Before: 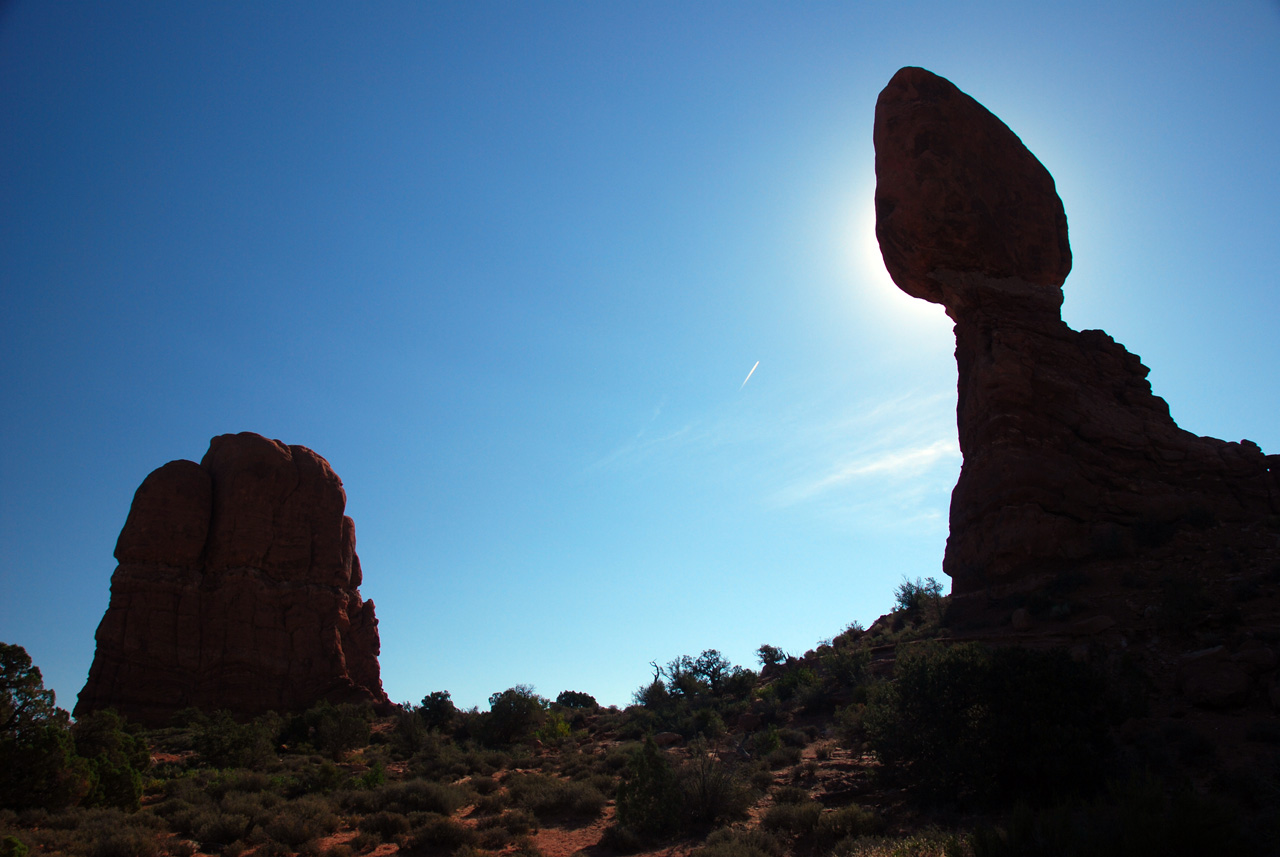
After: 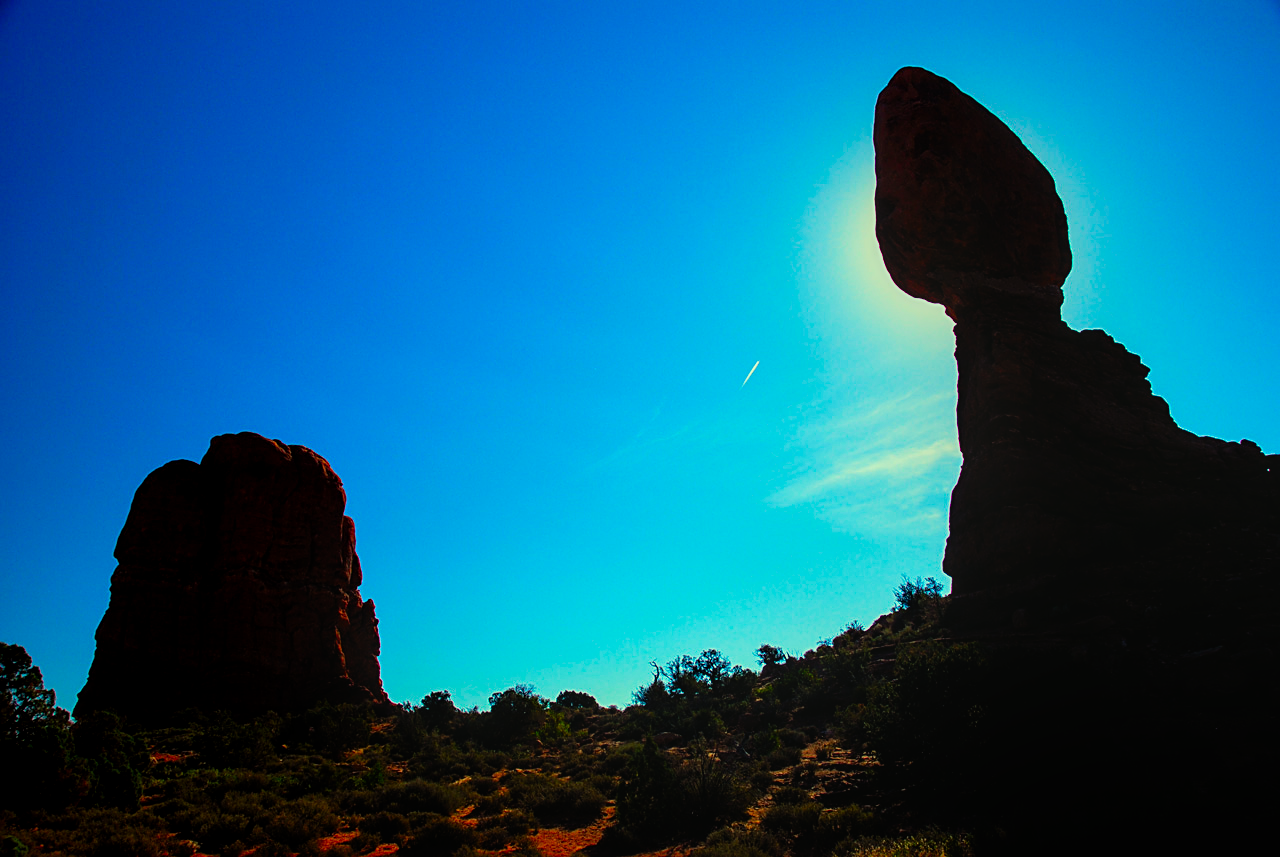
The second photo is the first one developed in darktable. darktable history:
local contrast: on, module defaults
color correction: highlights a* -11.21, highlights b* 9.87, saturation 1.71
filmic rgb: black relative exposure -11.96 EV, white relative exposure 2.8 EV, target black luminance 0%, hardness 8.1, latitude 69.91%, contrast 1.139, highlights saturation mix 11.06%, shadows ↔ highlights balance -0.389%, color science v5 (2021), contrast in shadows safe, contrast in highlights safe
exposure: exposure -0.182 EV, compensate highlight preservation false
sharpen: amount 0.491
